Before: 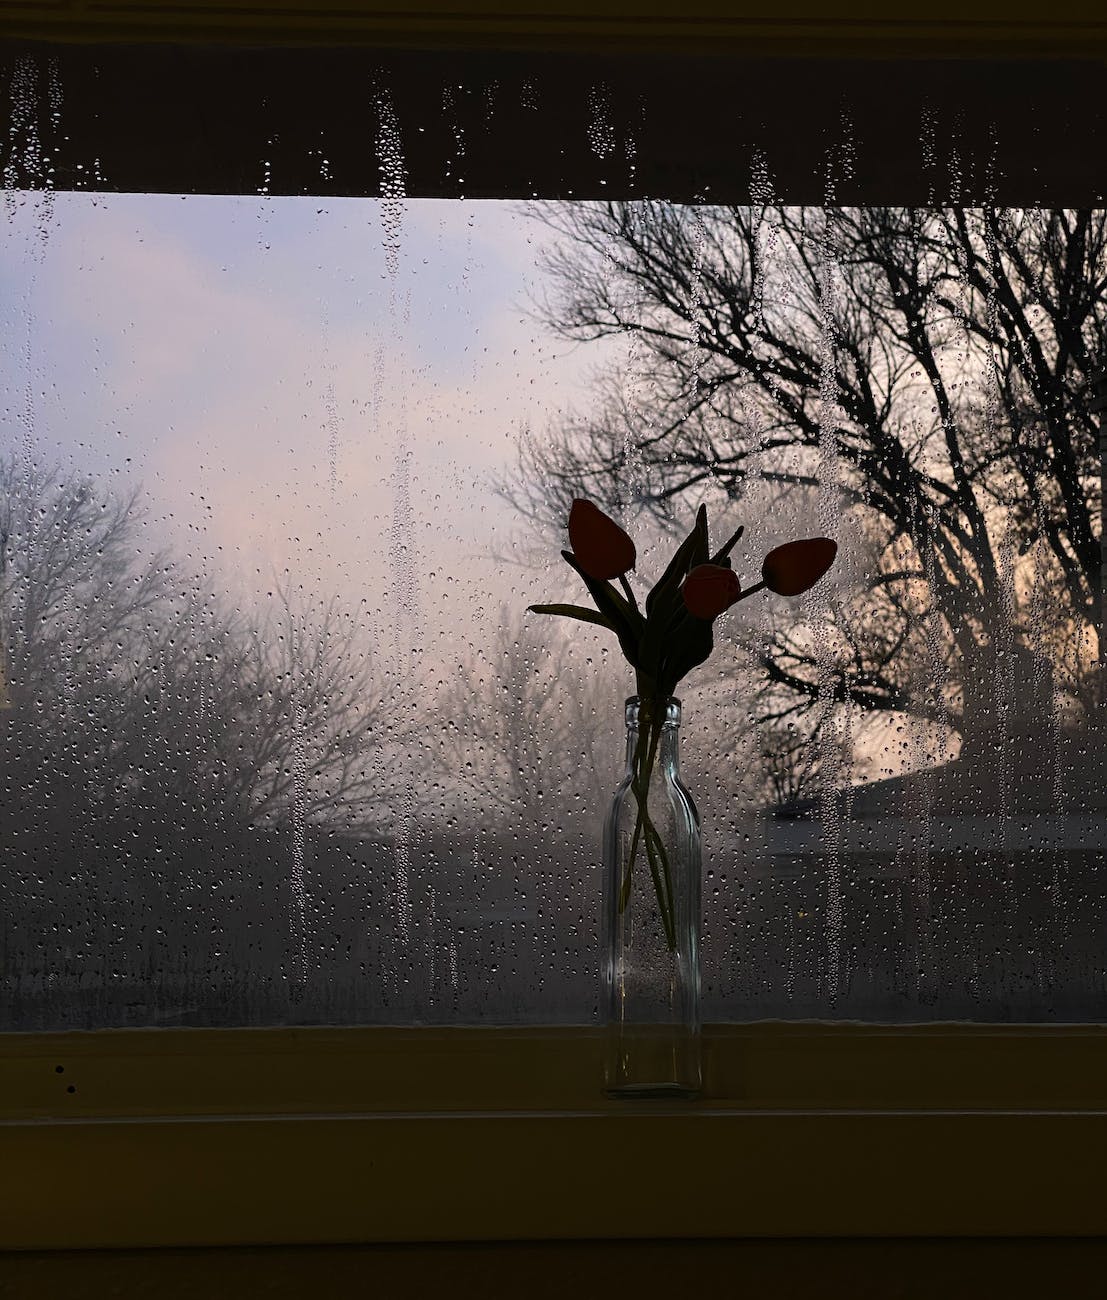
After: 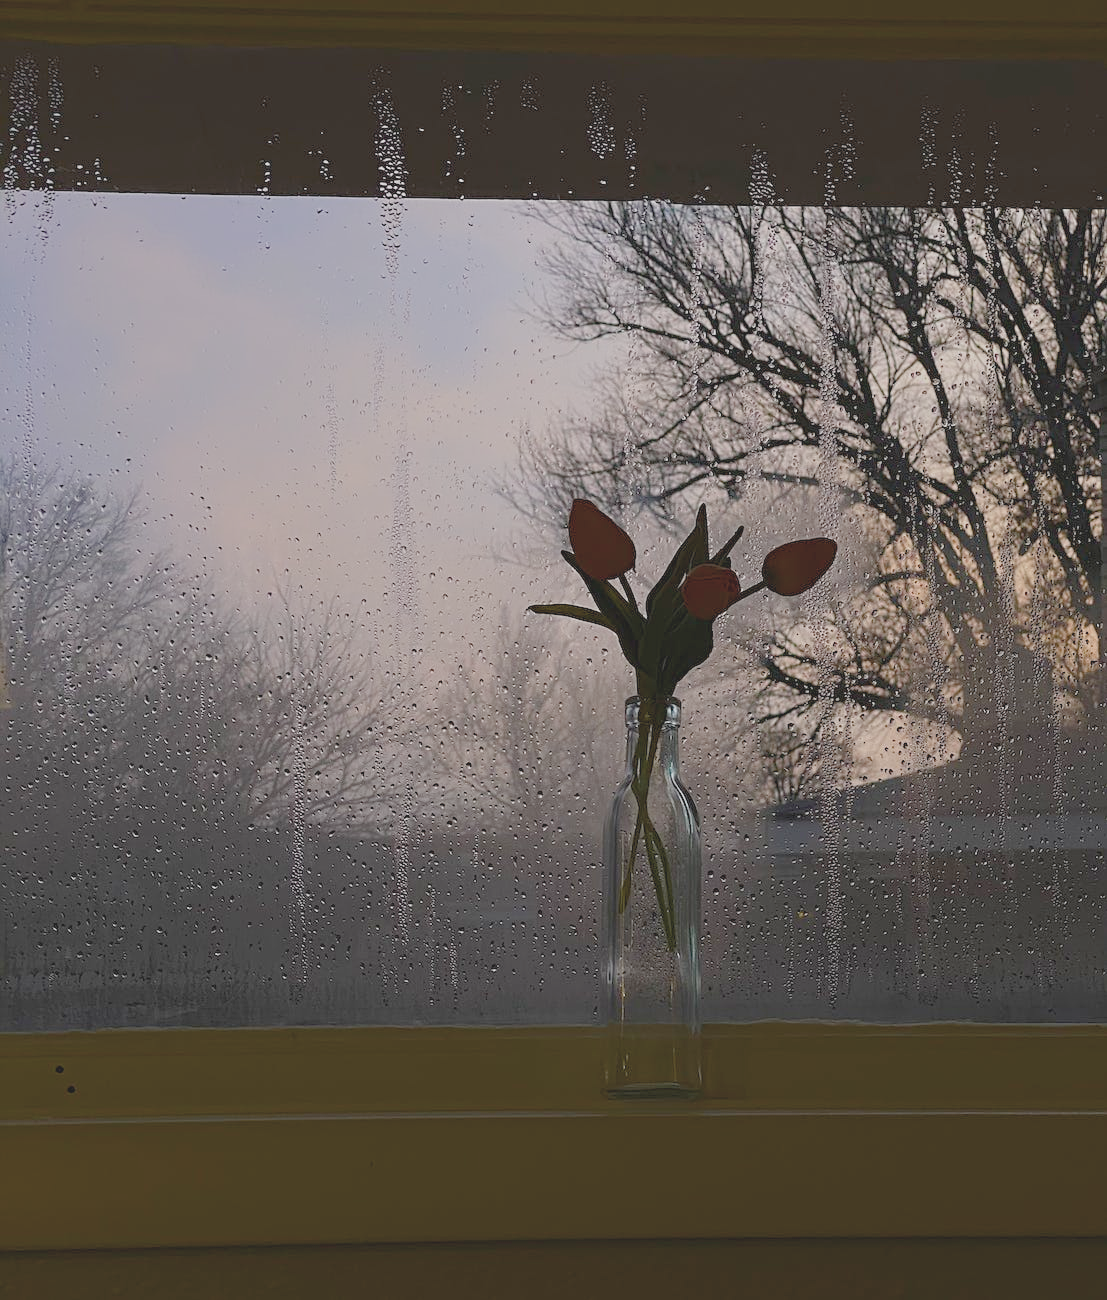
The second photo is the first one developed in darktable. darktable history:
exposure: exposure 0.578 EV, compensate highlight preservation false
color balance rgb: perceptual saturation grading › global saturation 27.503%, perceptual saturation grading › highlights -28.126%, perceptual saturation grading › mid-tones 15.167%, perceptual saturation grading › shadows 32.966%, global vibrance 24.406%, contrast -25.568%
sharpen: amount 0.21
contrast brightness saturation: contrast -0.254, saturation -0.422
